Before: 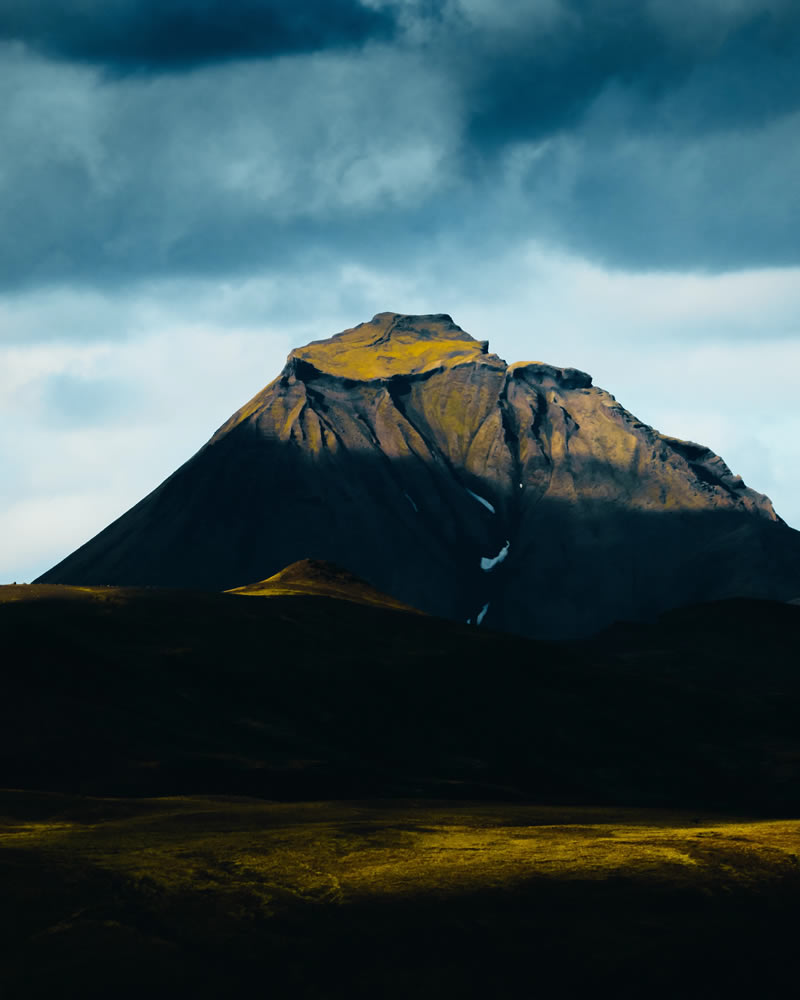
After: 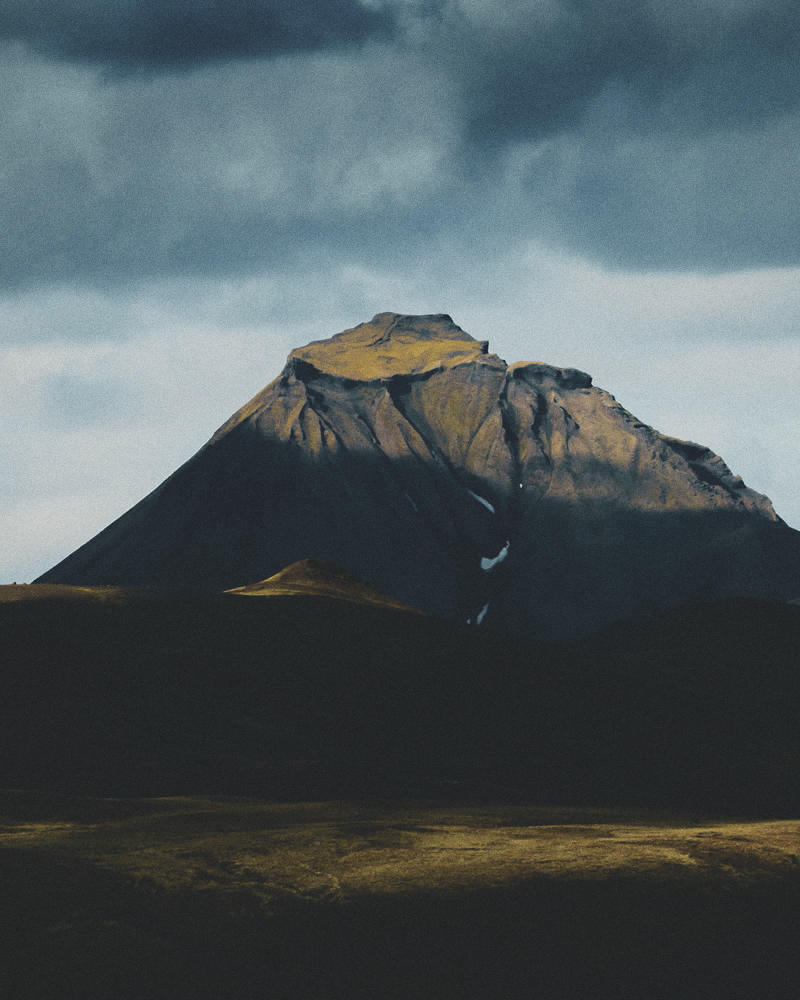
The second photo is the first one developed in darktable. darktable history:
grain: coarseness 0.09 ISO
sharpen: radius 5.325, amount 0.312, threshold 26.433
contrast brightness saturation: contrast -0.26, saturation -0.43
